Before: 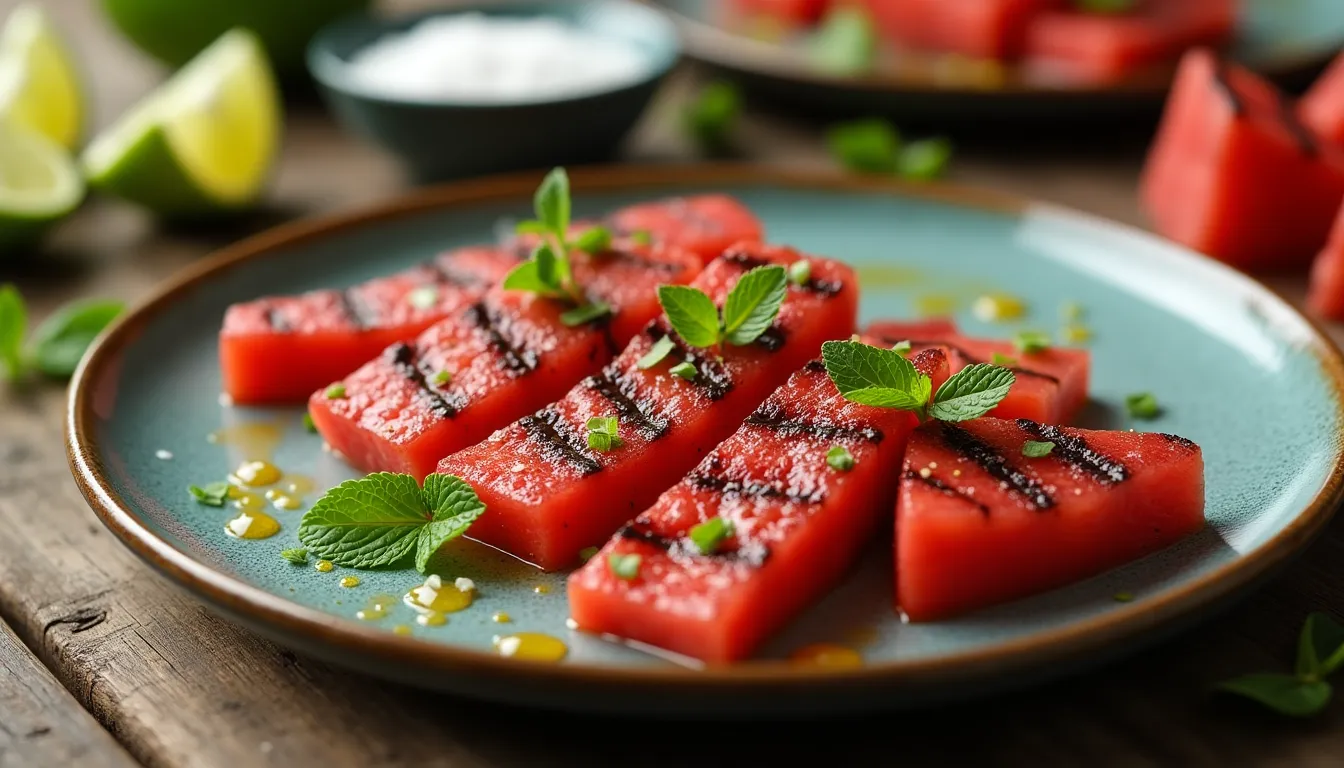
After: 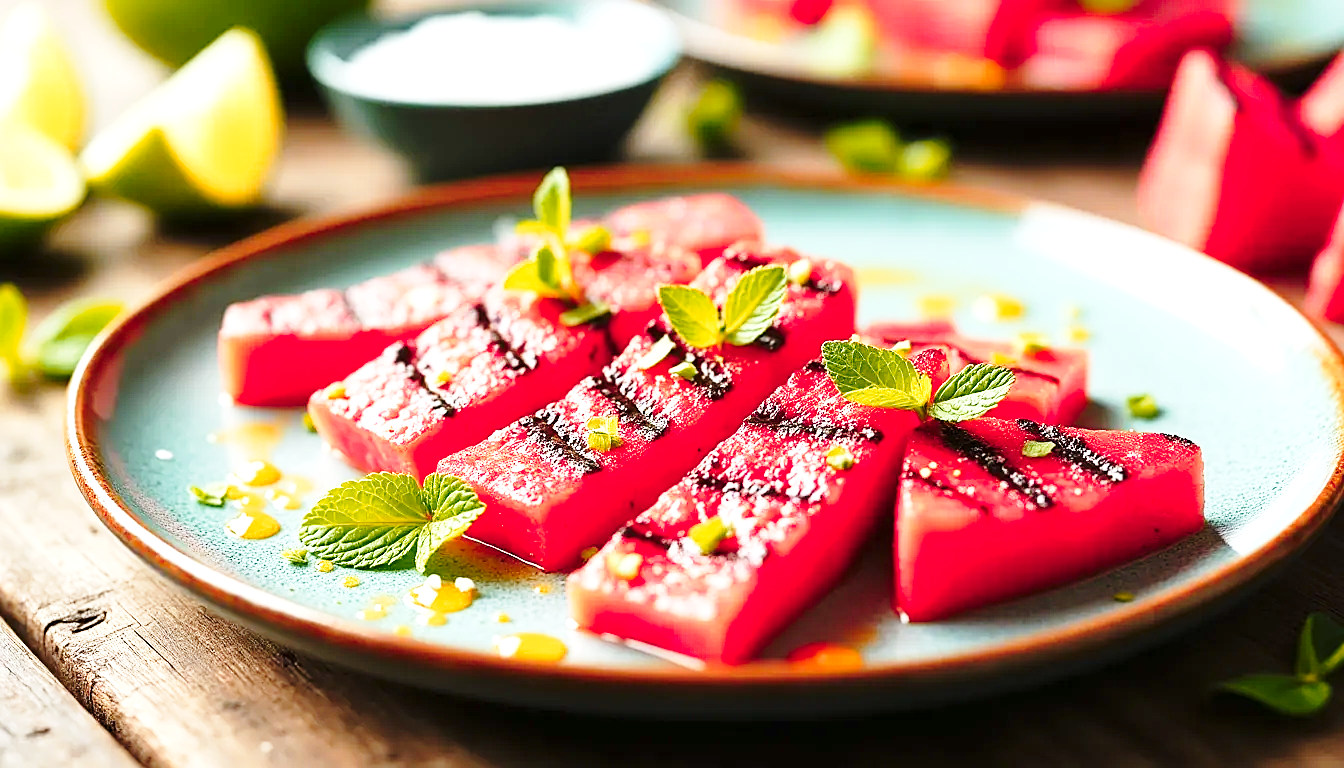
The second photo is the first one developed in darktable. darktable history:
base curve: curves: ch0 [(0, 0) (0.028, 0.03) (0.121, 0.232) (0.46, 0.748) (0.859, 0.968) (1, 1)], preserve colors none
exposure: exposure 1 EV, compensate highlight preservation false
color zones: curves: ch1 [(0.239, 0.552) (0.75, 0.5)]; ch2 [(0.25, 0.462) (0.749, 0.457)], mix 25.94%
sharpen: on, module defaults
